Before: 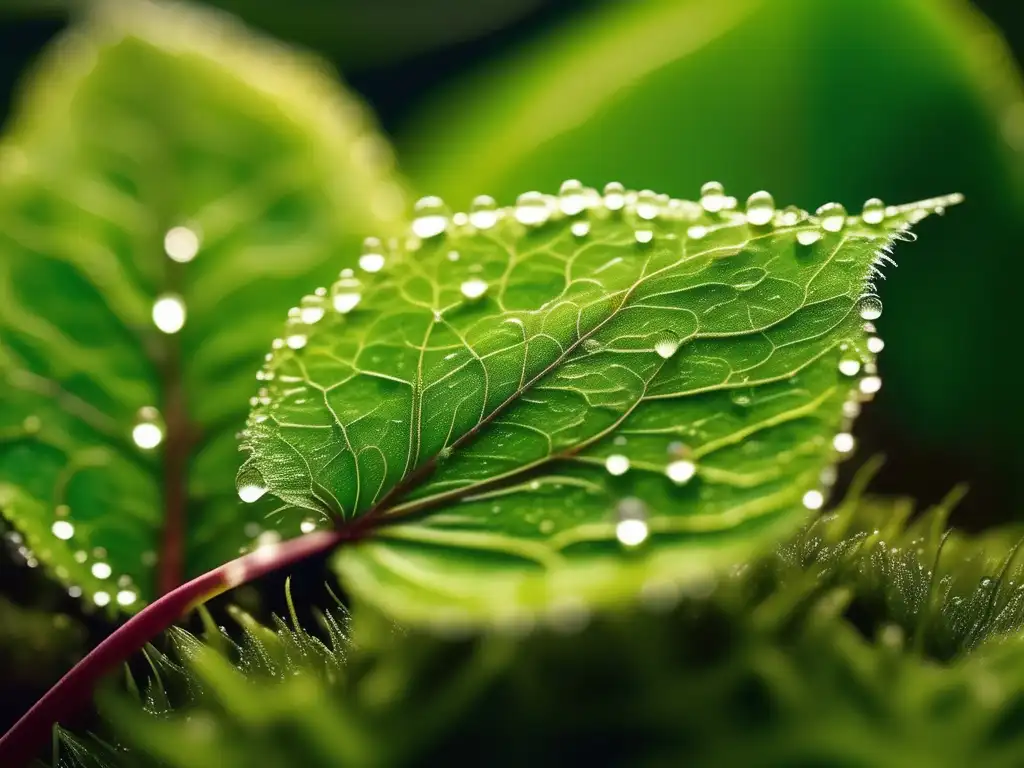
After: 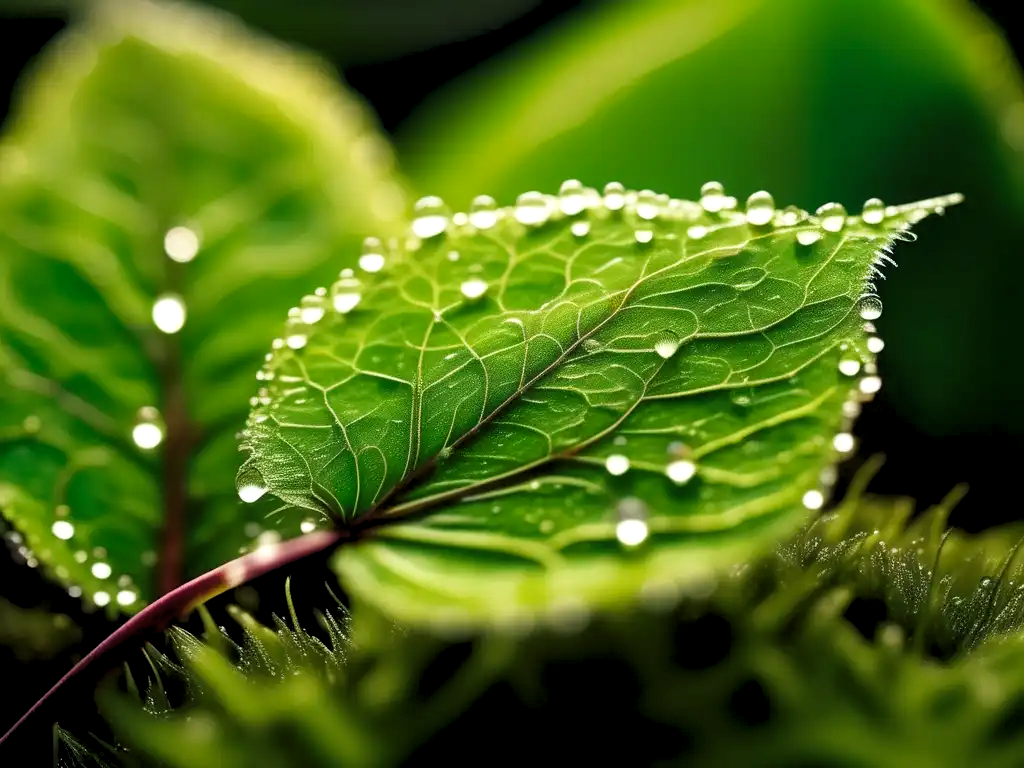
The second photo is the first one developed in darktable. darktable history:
contrast brightness saturation: contrast 0.029, brightness -0.041
levels: levels [0.073, 0.497, 0.972]
